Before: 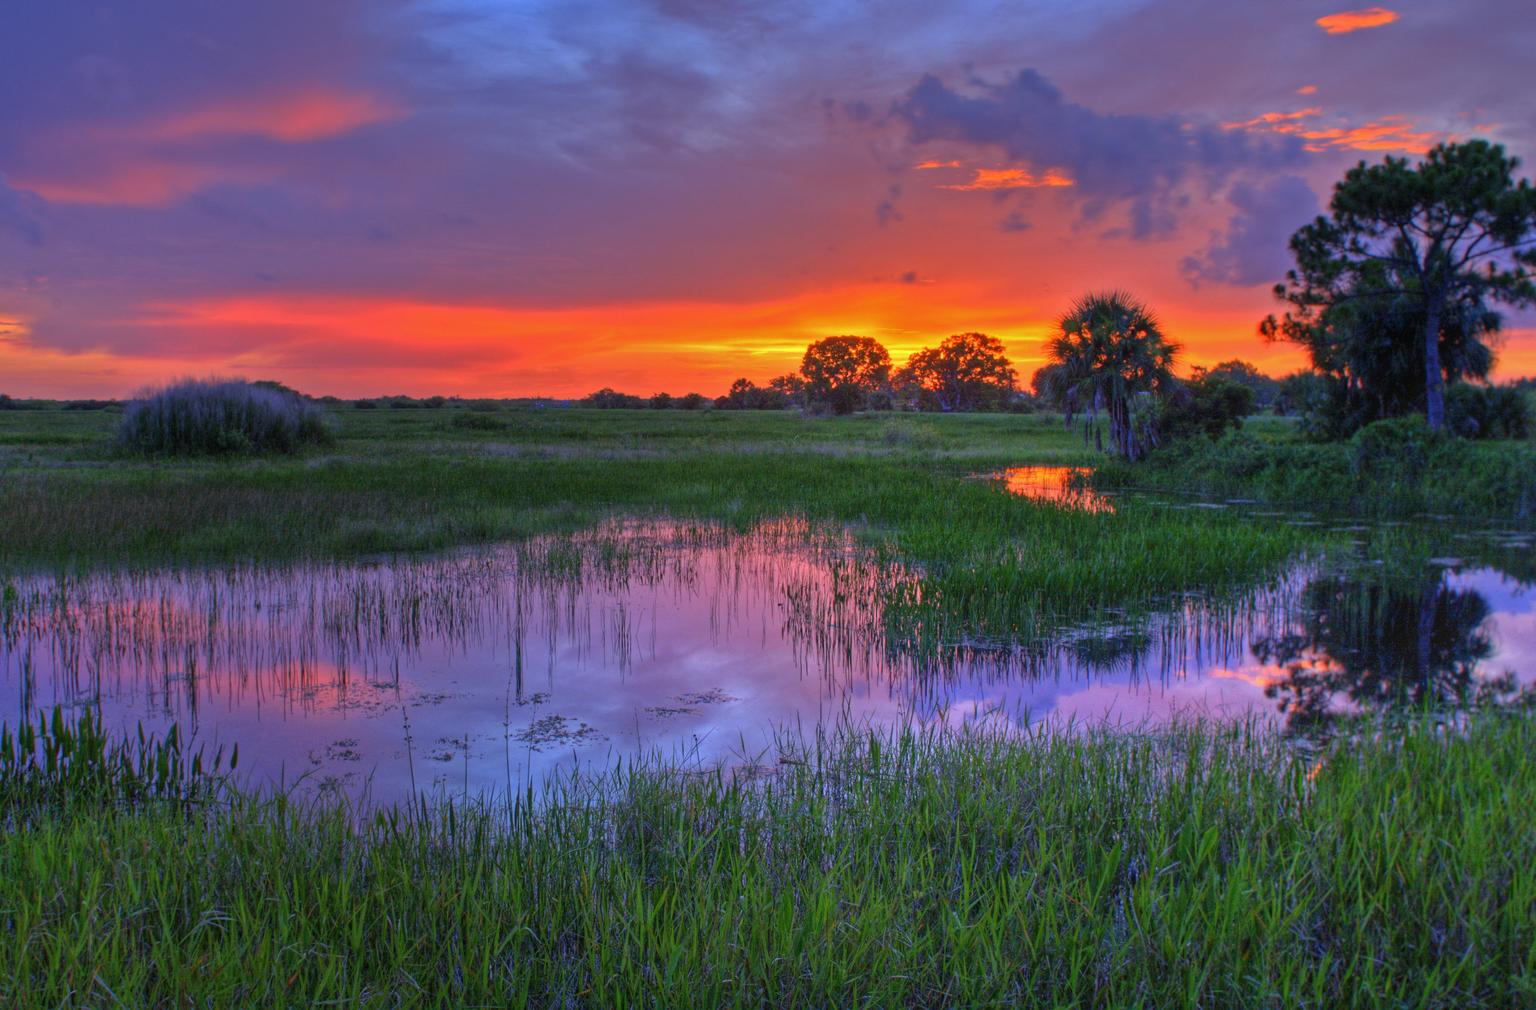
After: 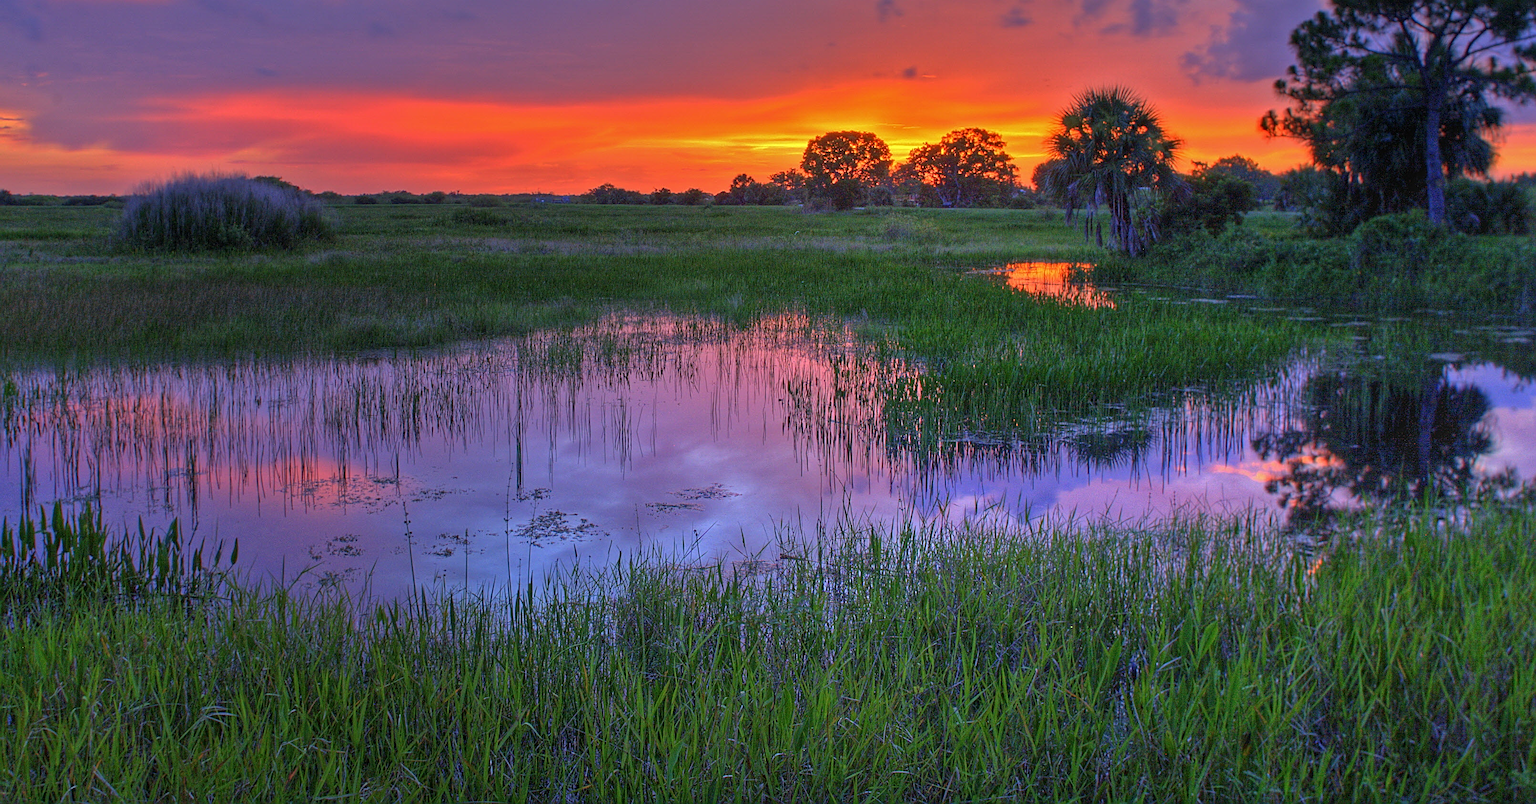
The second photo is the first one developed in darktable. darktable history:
tone equalizer: edges refinement/feathering 500, mask exposure compensation -1.57 EV, preserve details guided filter
crop and rotate: top 20.309%
sharpen: amount 0.99
